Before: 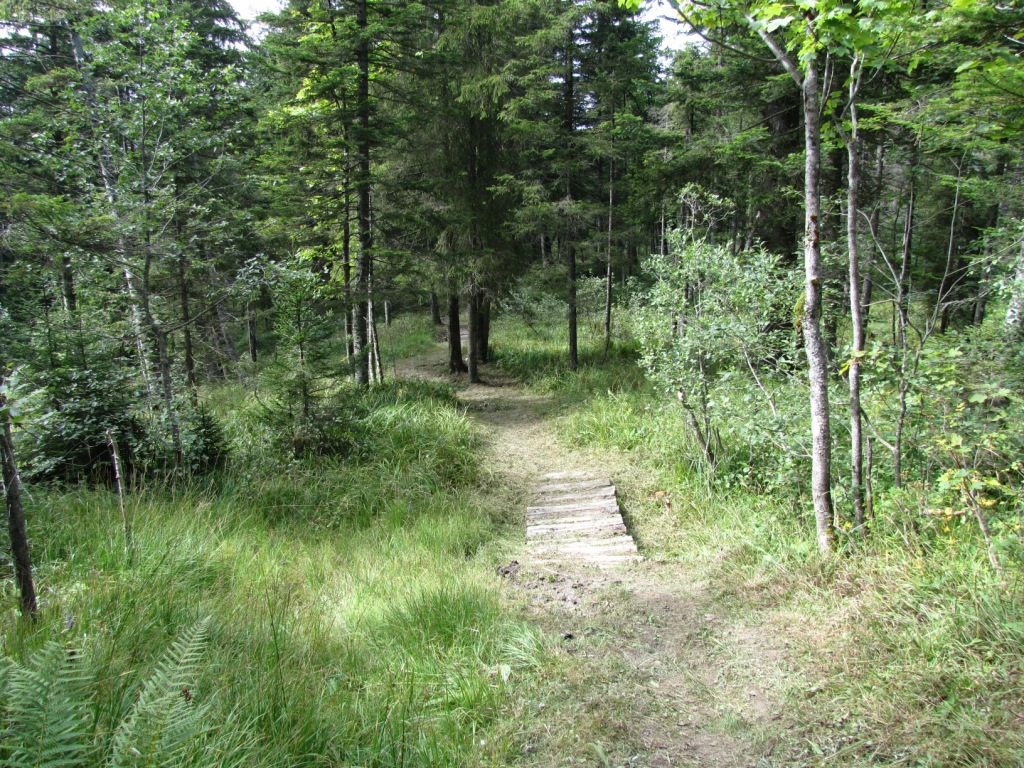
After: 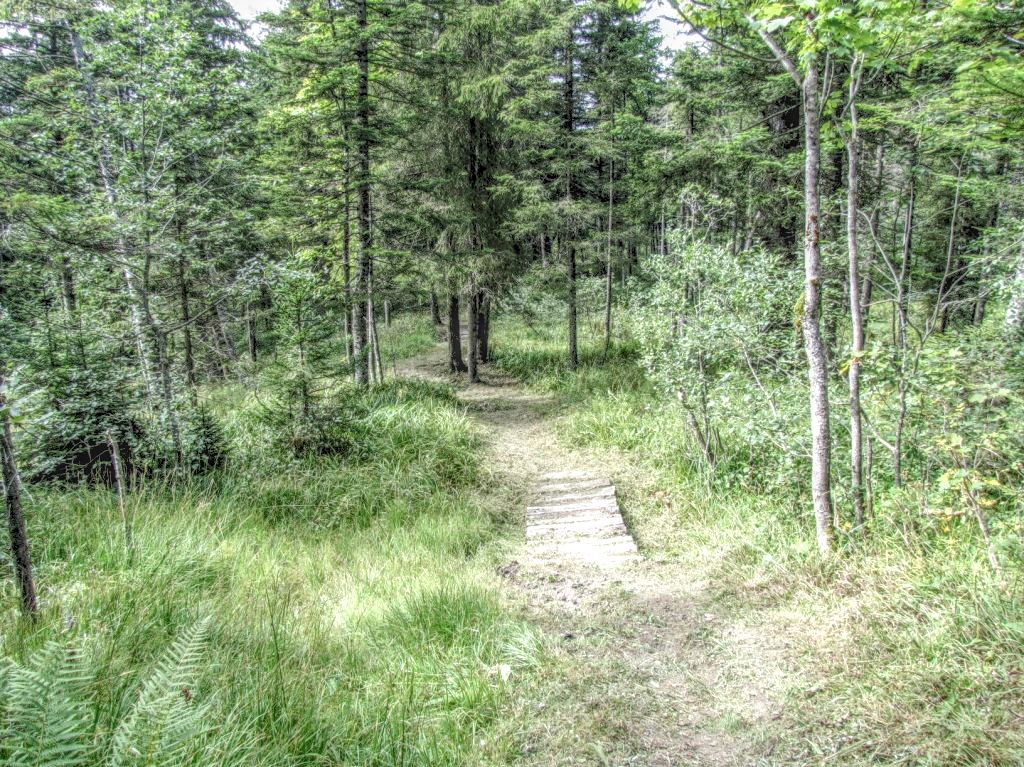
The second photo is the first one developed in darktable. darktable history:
contrast brightness saturation: contrast 0.06, brightness -0.01, saturation -0.23
crop: bottom 0.071%
local contrast: highlights 0%, shadows 0%, detail 200%, midtone range 0.25
levels: levels [0.072, 0.414, 0.976]
